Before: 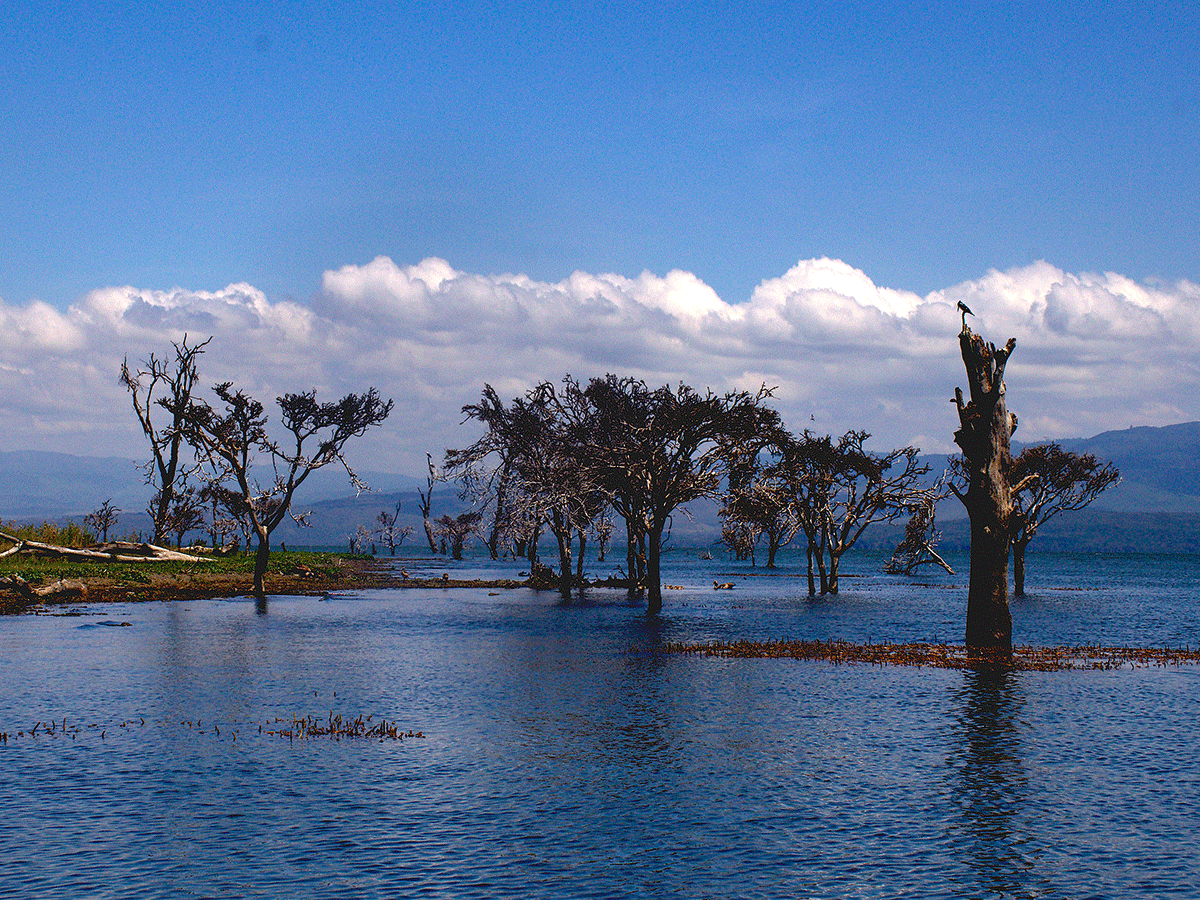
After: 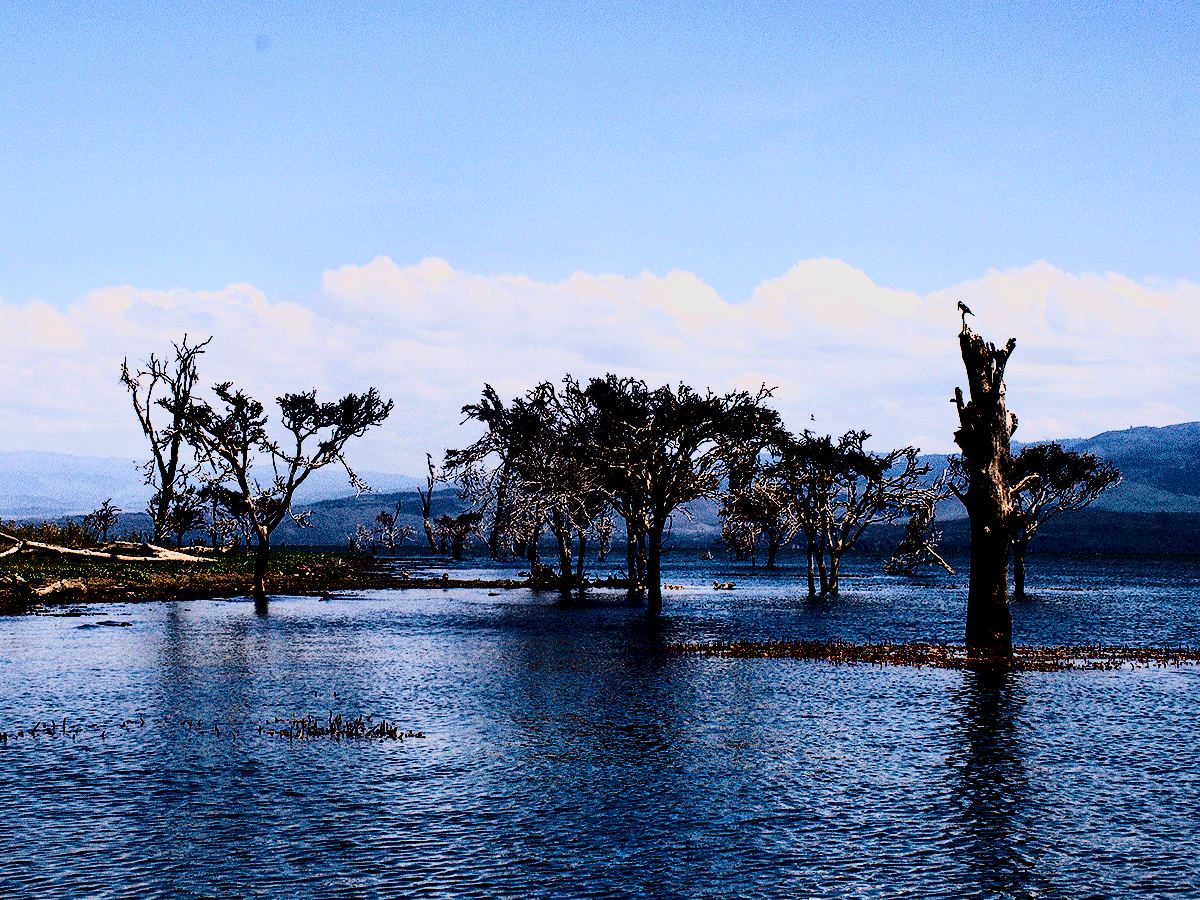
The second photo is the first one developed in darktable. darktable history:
contrast brightness saturation: contrast 0.24, brightness -0.24, saturation 0.14
tone equalizer: -7 EV -0.63 EV, -6 EV 1 EV, -5 EV -0.45 EV, -4 EV 0.43 EV, -3 EV 0.41 EV, -2 EV 0.15 EV, -1 EV -0.15 EV, +0 EV -0.39 EV, smoothing diameter 25%, edges refinement/feathering 10, preserve details guided filter
rgb curve: curves: ch0 [(0, 0) (0.21, 0.15) (0.24, 0.21) (0.5, 0.75) (0.75, 0.96) (0.89, 0.99) (1, 1)]; ch1 [(0, 0.02) (0.21, 0.13) (0.25, 0.2) (0.5, 0.67) (0.75, 0.9) (0.89, 0.97) (1, 1)]; ch2 [(0, 0.02) (0.21, 0.13) (0.25, 0.2) (0.5, 0.67) (0.75, 0.9) (0.89, 0.97) (1, 1)], compensate middle gray true
filmic rgb: black relative exposure -5 EV, hardness 2.88, contrast 1.3, highlights saturation mix -30%
